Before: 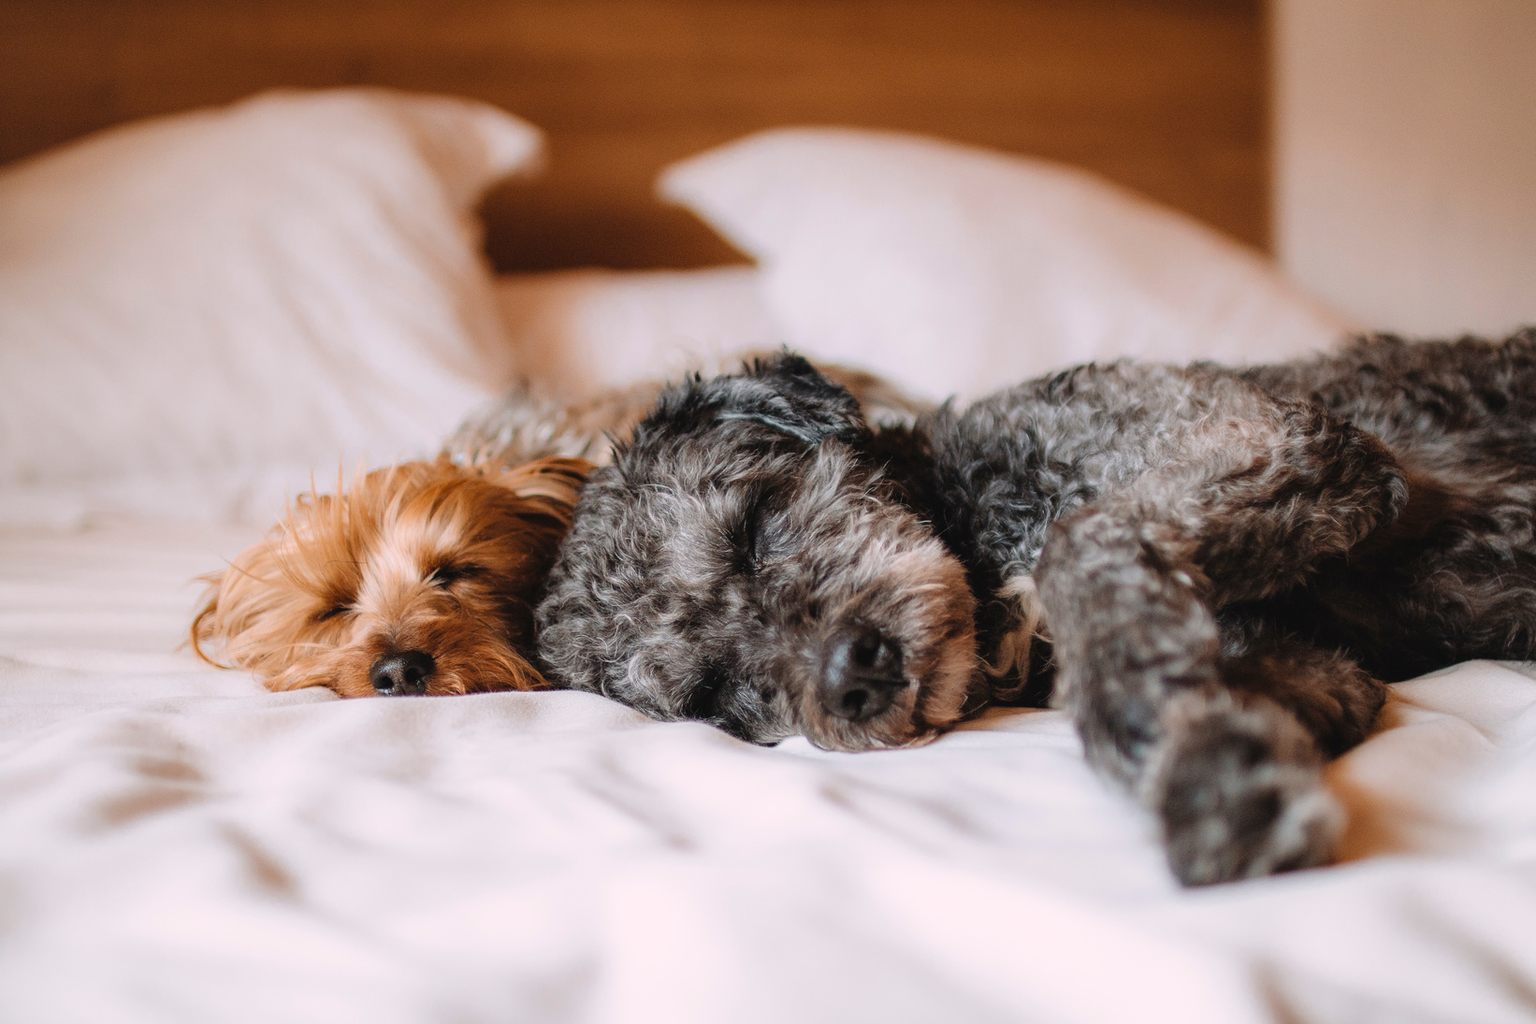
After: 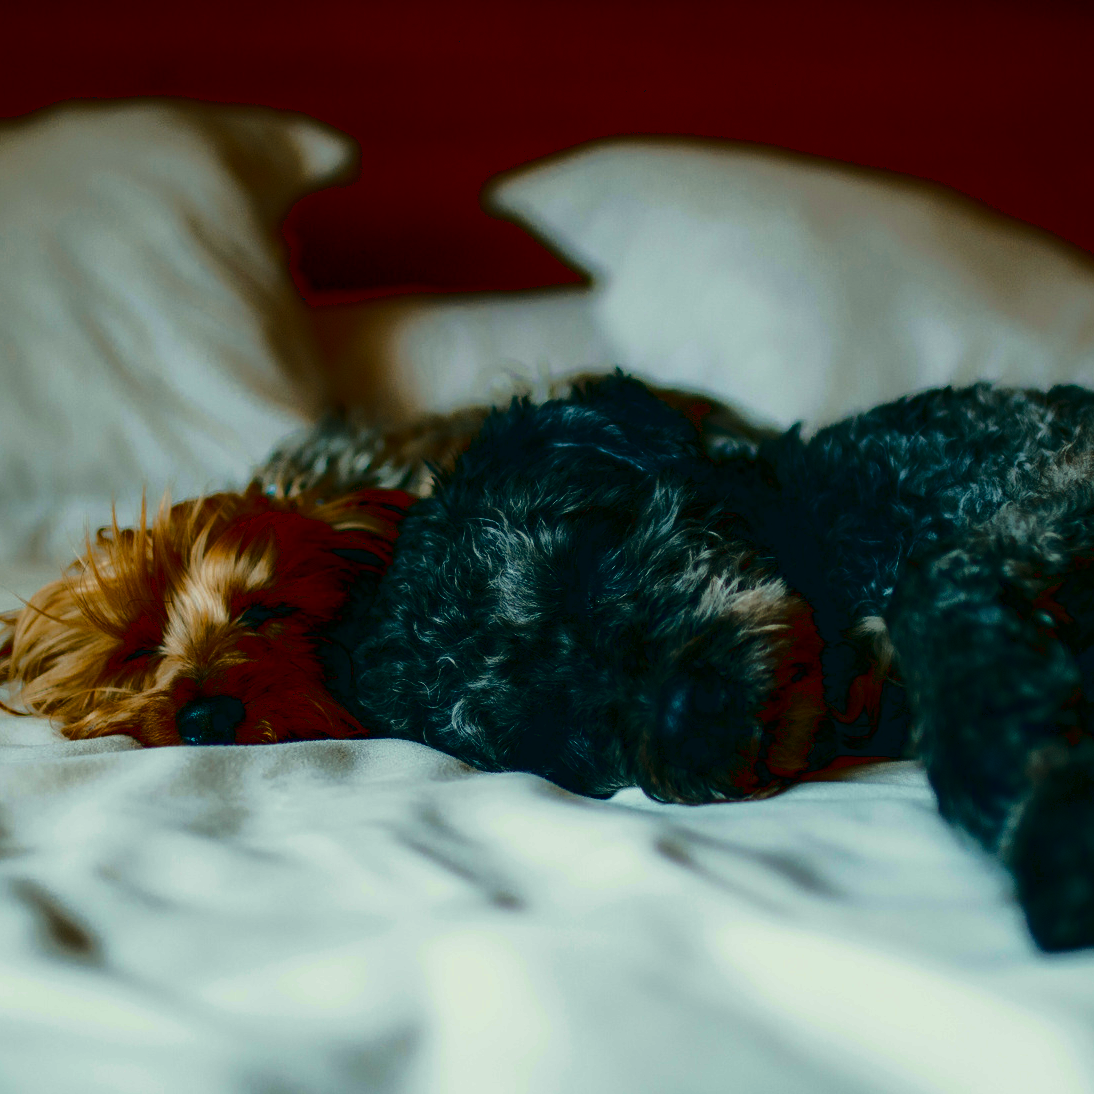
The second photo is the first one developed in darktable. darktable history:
tone curve: curves: ch0 [(0, 0) (0.081, 0.044) (0.192, 0.125) (0.283, 0.238) (0.416, 0.449) (0.495, 0.524) (0.686, 0.743) (0.826, 0.865) (0.978, 0.988)]; ch1 [(0, 0) (0.161, 0.092) (0.35, 0.33) (0.392, 0.392) (0.427, 0.426) (0.479, 0.472) (0.505, 0.497) (0.521, 0.514) (0.547, 0.568) (0.579, 0.597) (0.625, 0.627) (0.678, 0.733) (1, 1)]; ch2 [(0, 0) (0.346, 0.362) (0.404, 0.427) (0.502, 0.495) (0.531, 0.523) (0.549, 0.554) (0.582, 0.596) (0.629, 0.642) (0.717, 0.678) (1, 1)]
crop and rotate: left 13.427%, right 19.936%
contrast brightness saturation: brightness -0.989, saturation 0.988
color correction: highlights a* -19.98, highlights b* 9.8, shadows a* -20.72, shadows b* -10.85
